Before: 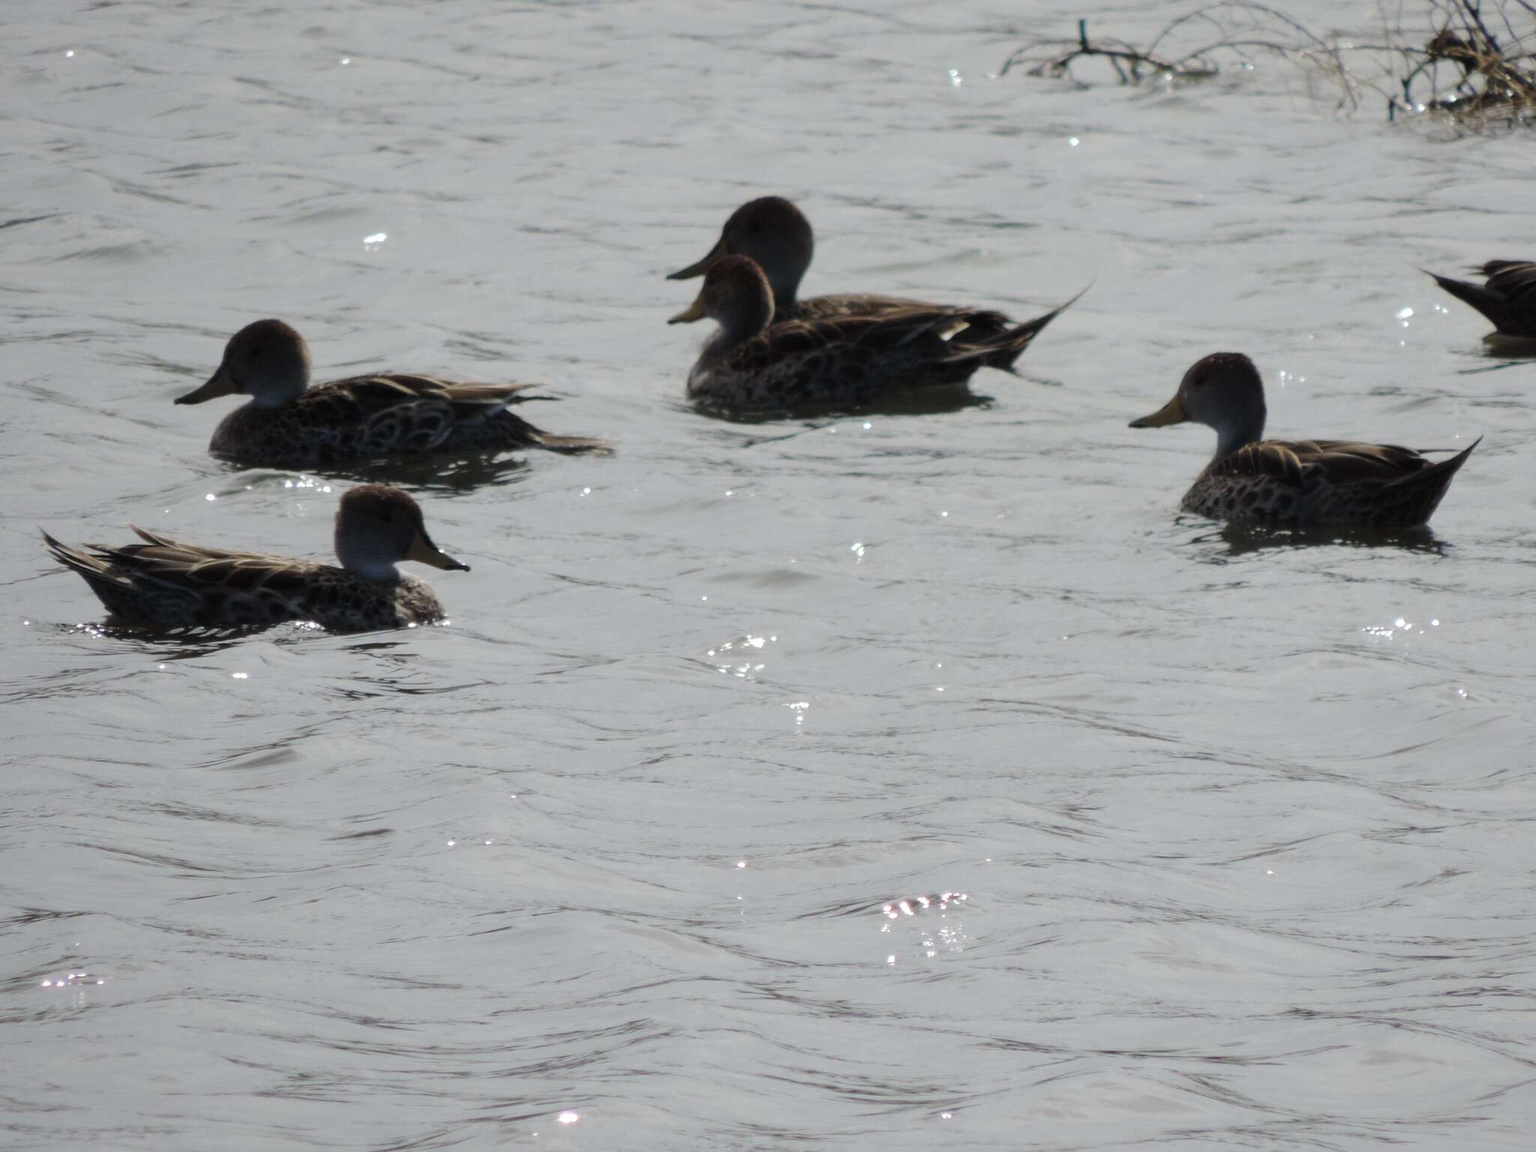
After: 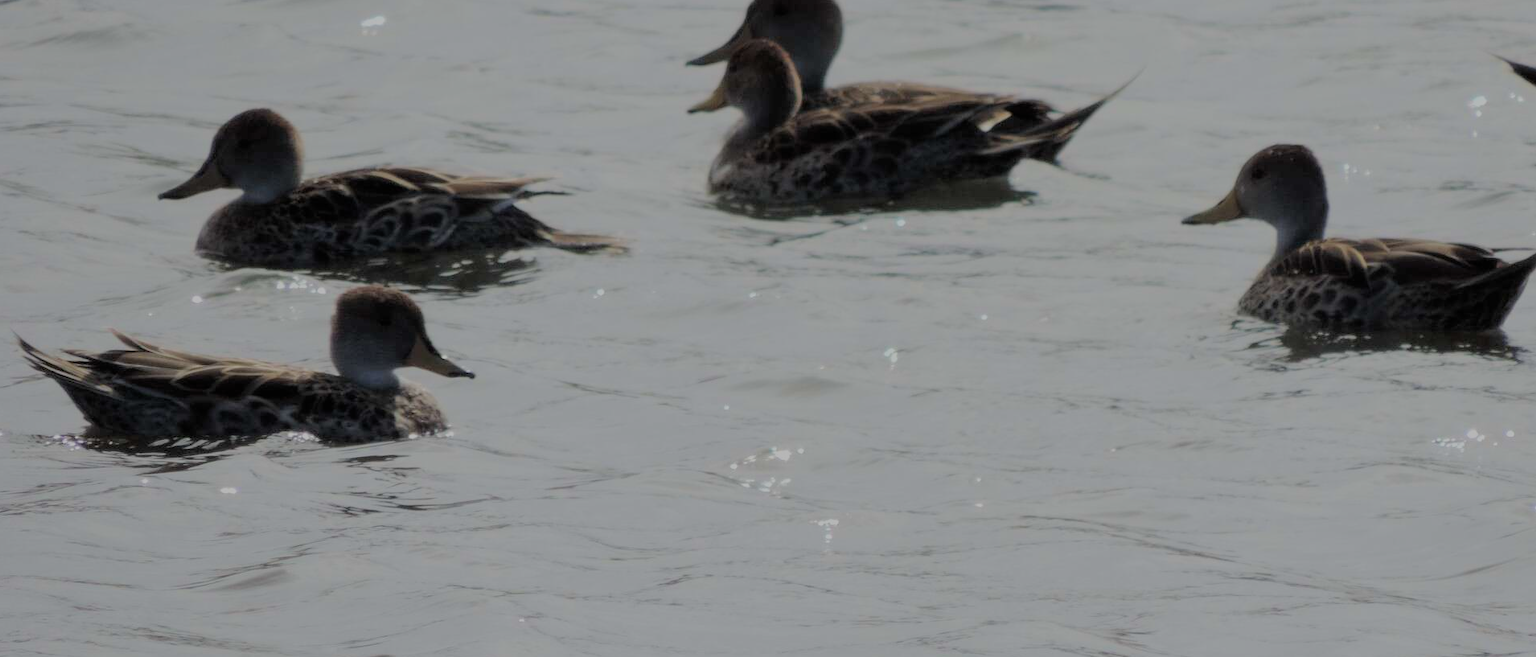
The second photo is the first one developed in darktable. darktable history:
crop: left 1.798%, top 18.957%, right 4.907%, bottom 27.795%
filmic rgb: middle gray luminance 2.68%, black relative exposure -10.02 EV, white relative exposure 6.99 EV, dynamic range scaling 9.81%, target black luminance 0%, hardness 3.16, latitude 43.47%, contrast 0.669, highlights saturation mix 4.05%, shadows ↔ highlights balance 14.27%, color science v6 (2022)
